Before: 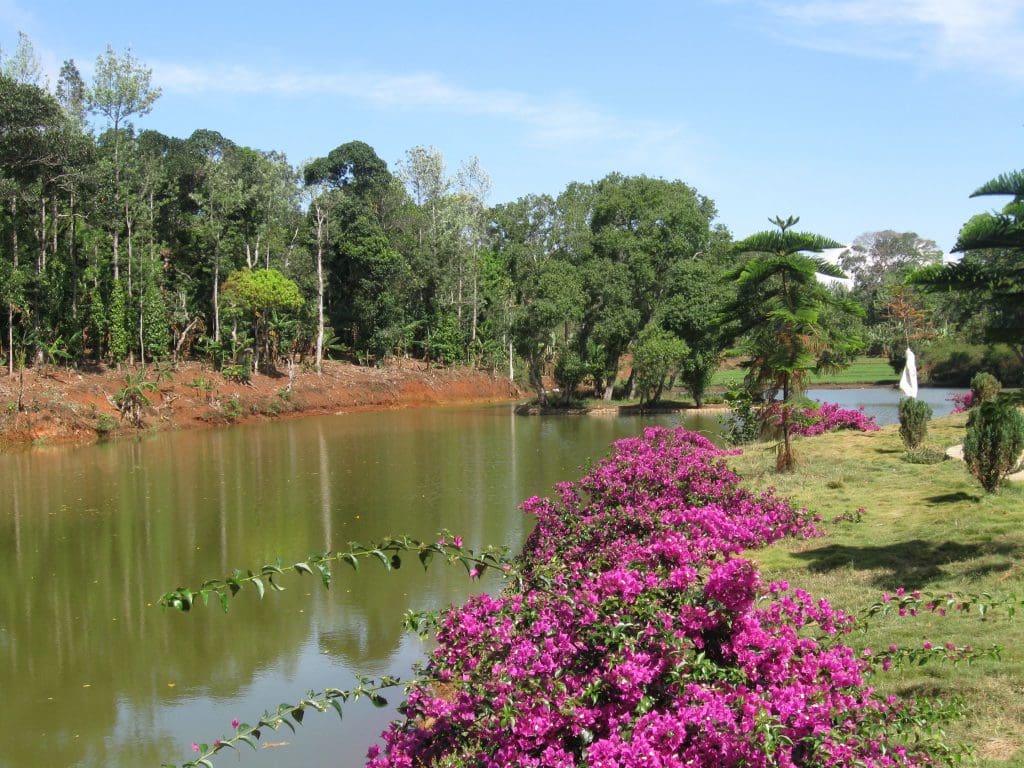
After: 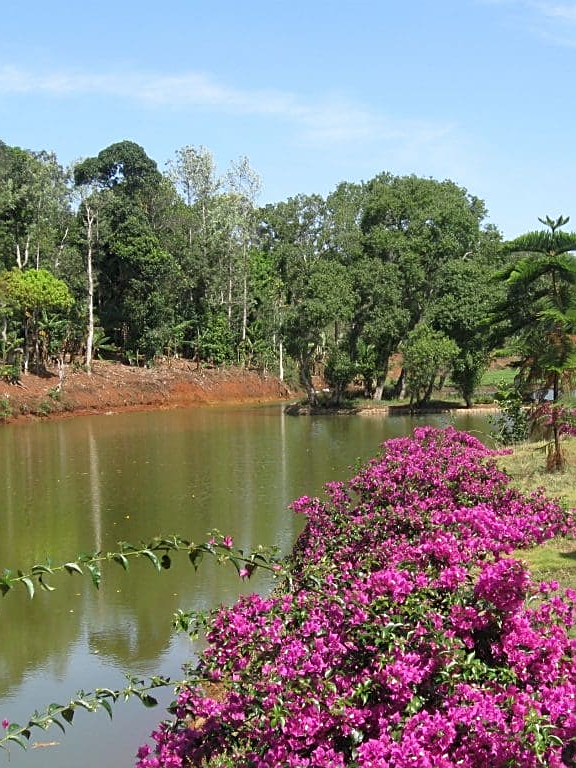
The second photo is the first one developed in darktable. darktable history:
sharpen: on, module defaults
crop and rotate: left 22.516%, right 21.234%
